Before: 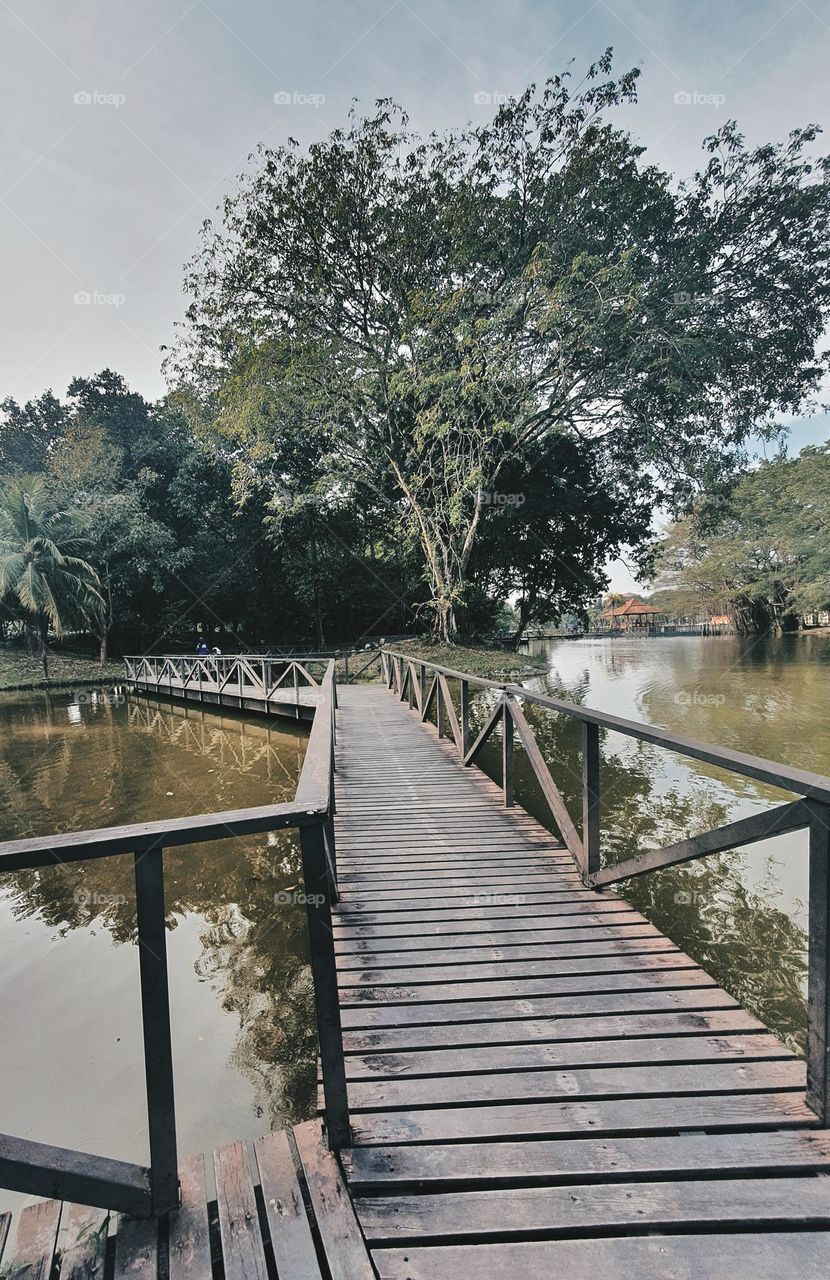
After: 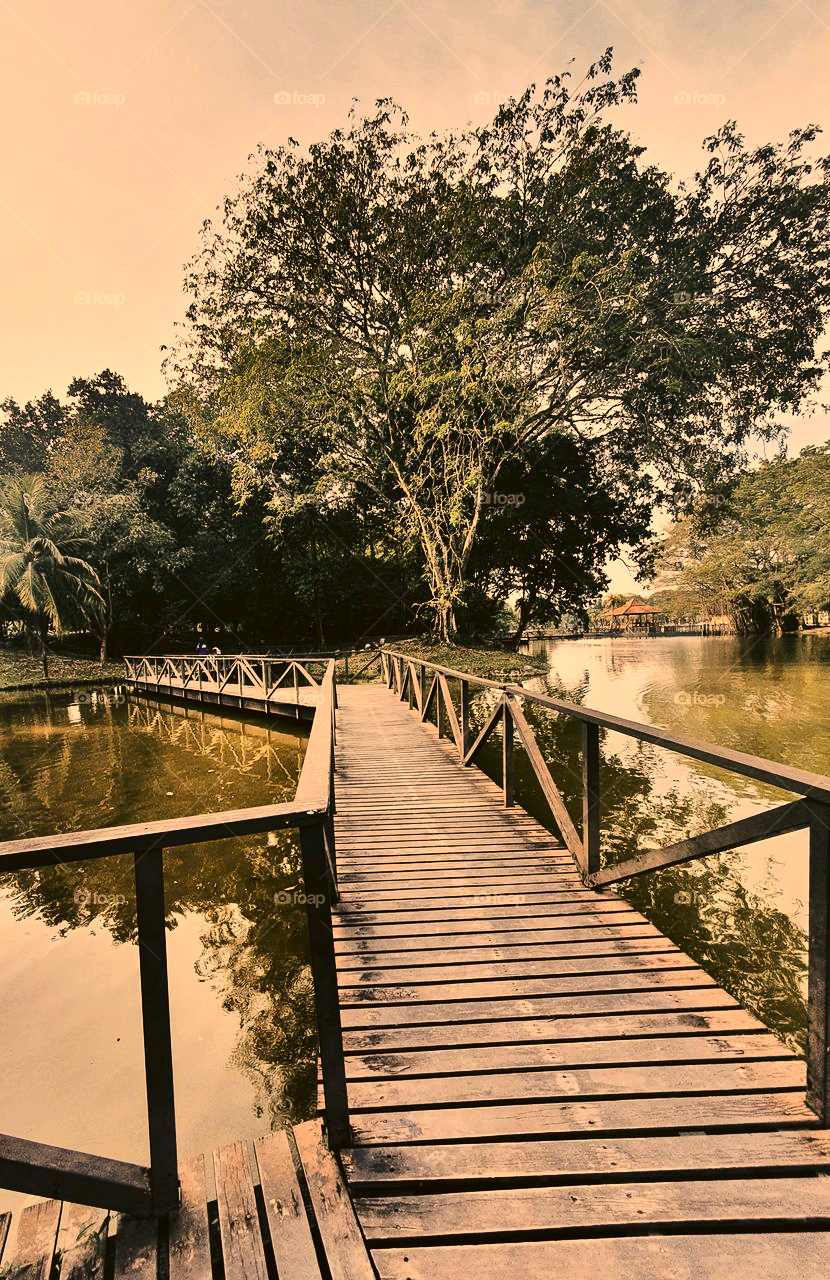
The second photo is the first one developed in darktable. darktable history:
color correction: highlights a* 17.96, highlights b* 35.03, shadows a* 1.15, shadows b* 6.21, saturation 1.04
contrast brightness saturation: contrast 0.283
